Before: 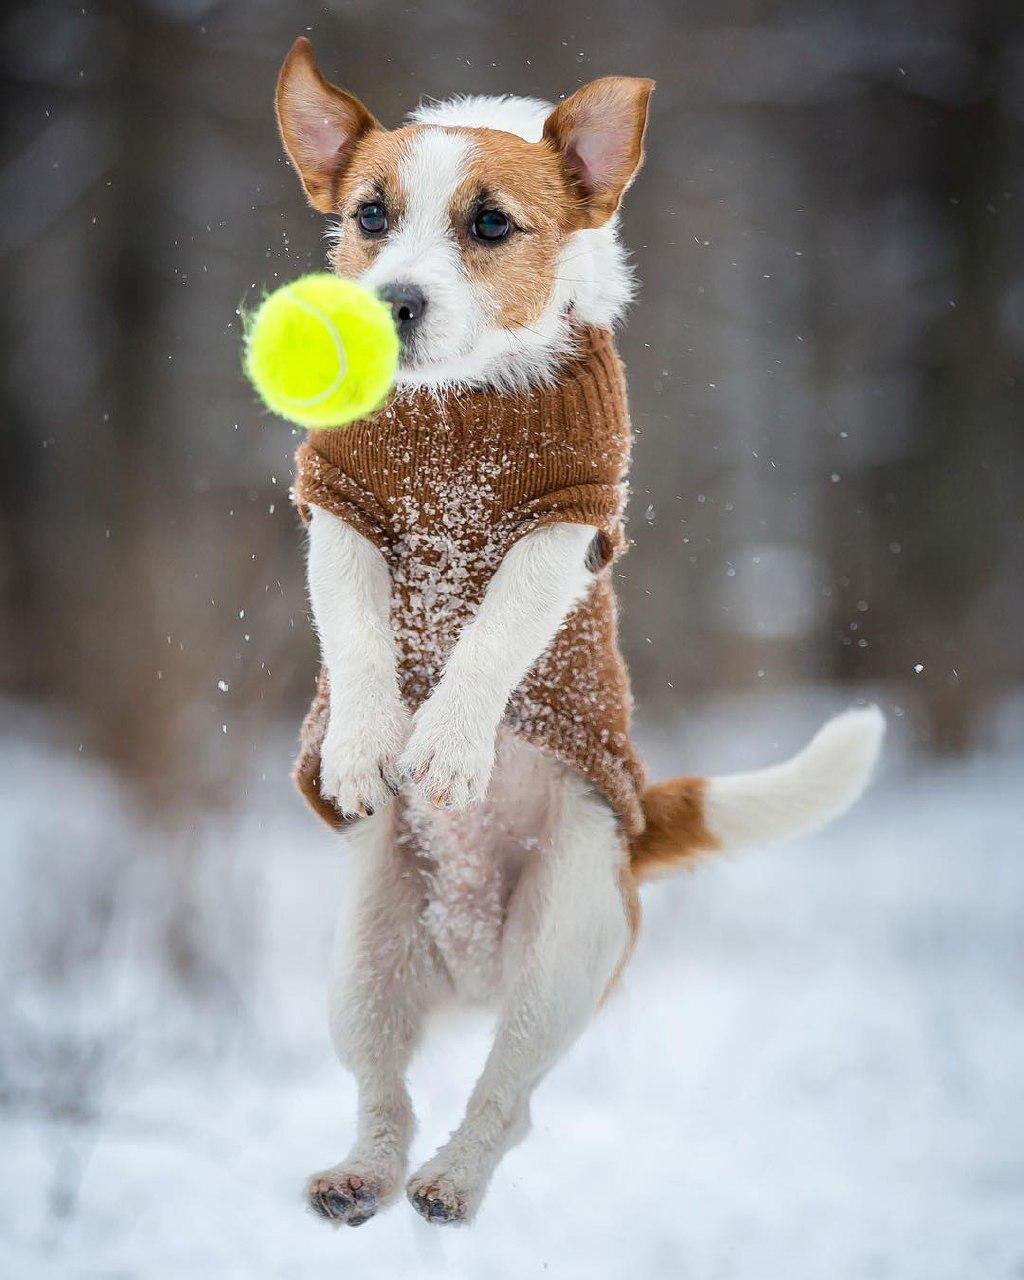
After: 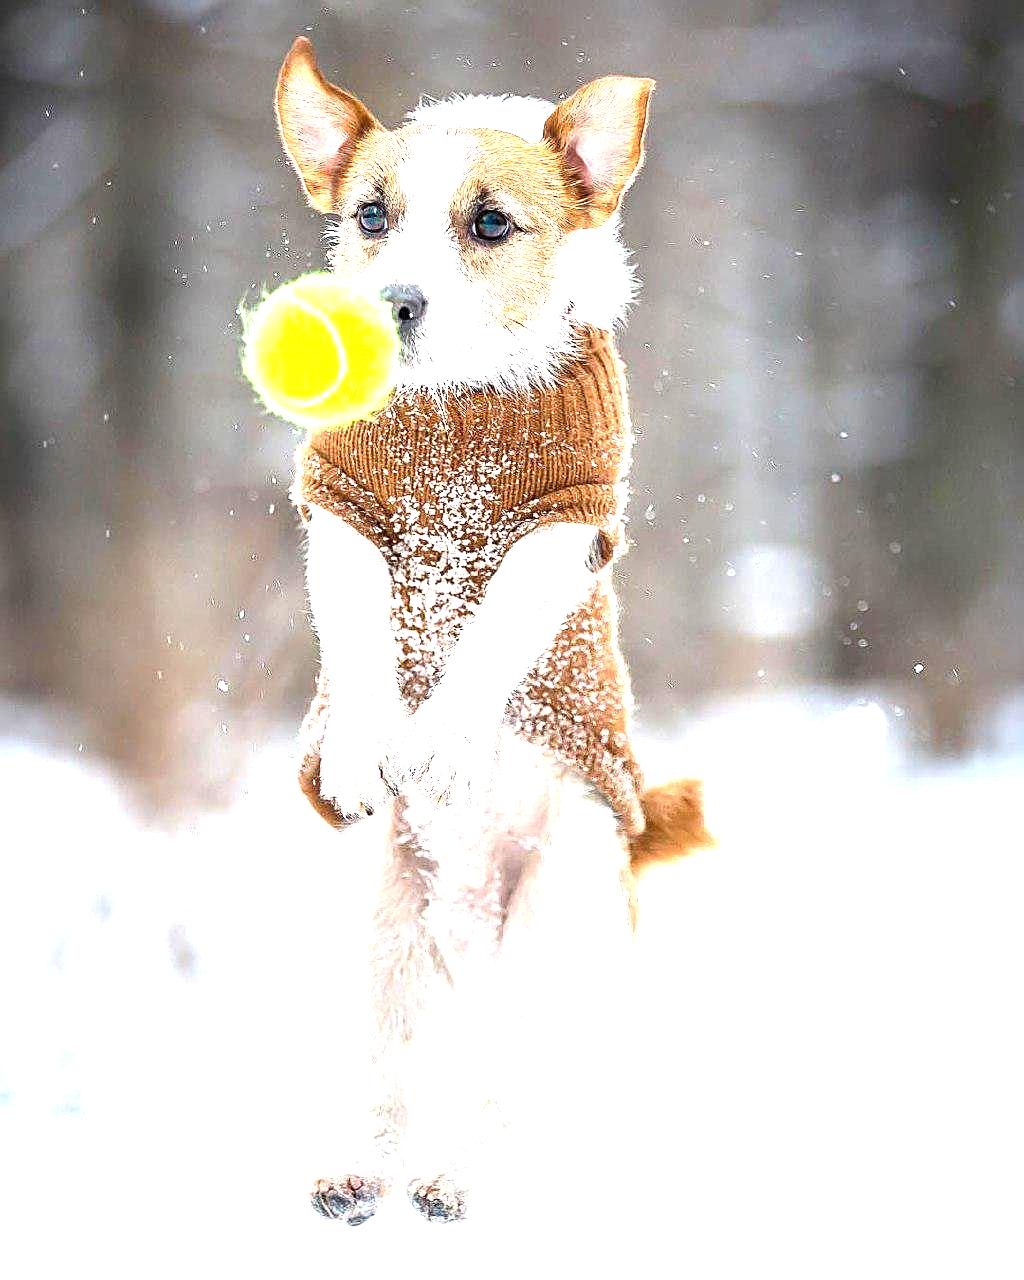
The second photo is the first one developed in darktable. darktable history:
exposure: black level correction 0, exposure 1.739 EV, compensate exposure bias true, compensate highlight preservation false
sharpen: on, module defaults
